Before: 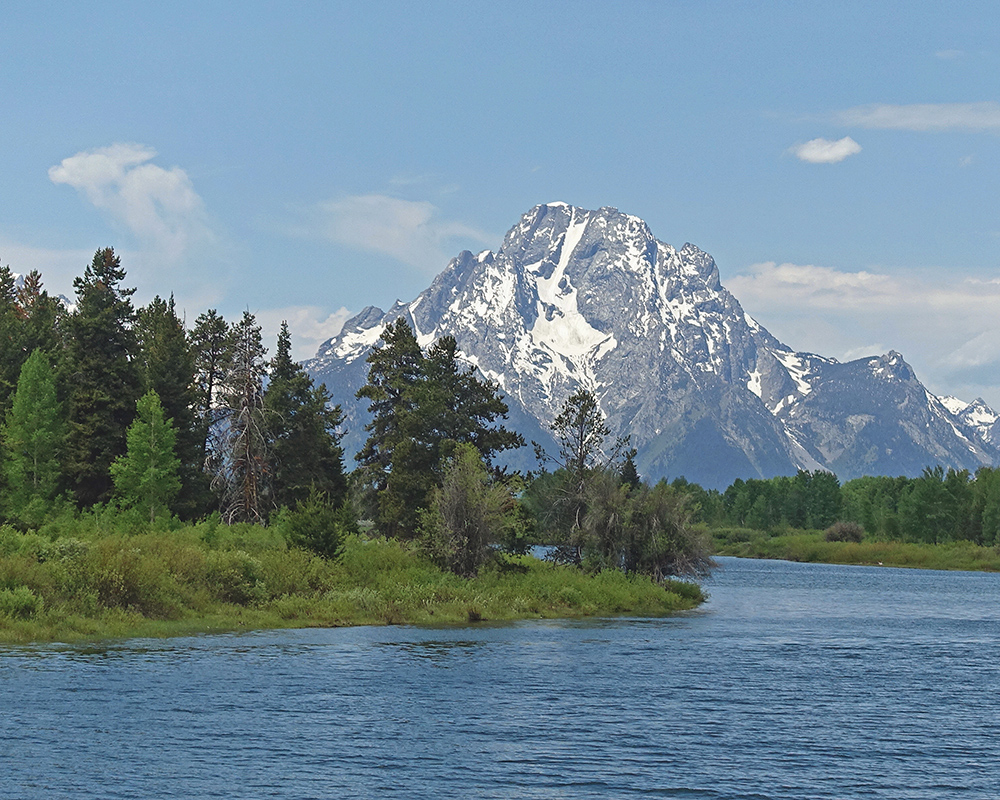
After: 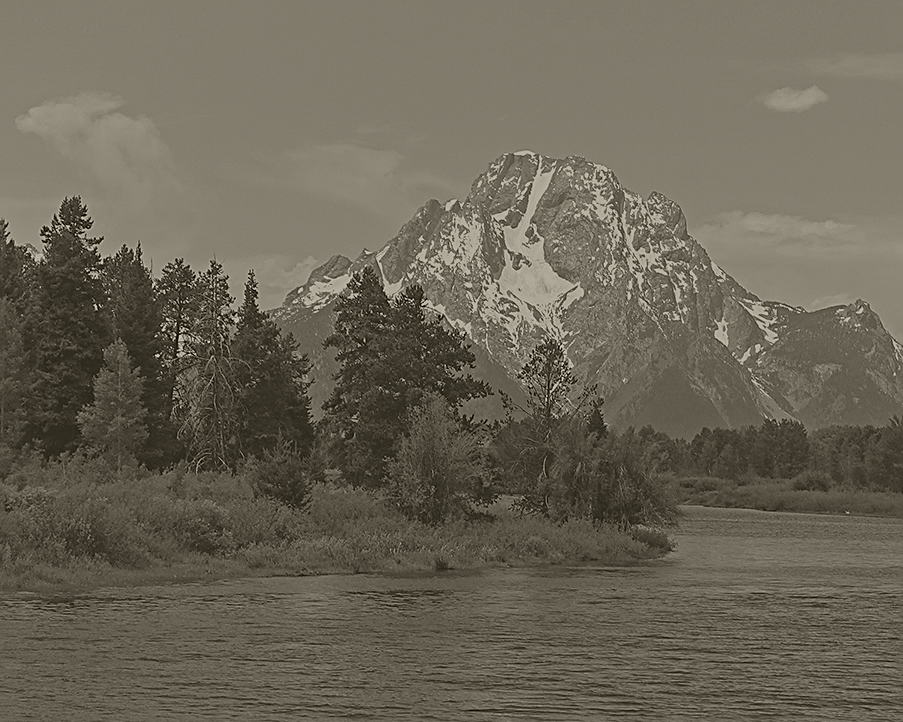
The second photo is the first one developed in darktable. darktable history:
sharpen: on, module defaults
crop: left 3.305%, top 6.436%, right 6.389%, bottom 3.258%
colorize: hue 41.44°, saturation 22%, source mix 60%, lightness 10.61%
